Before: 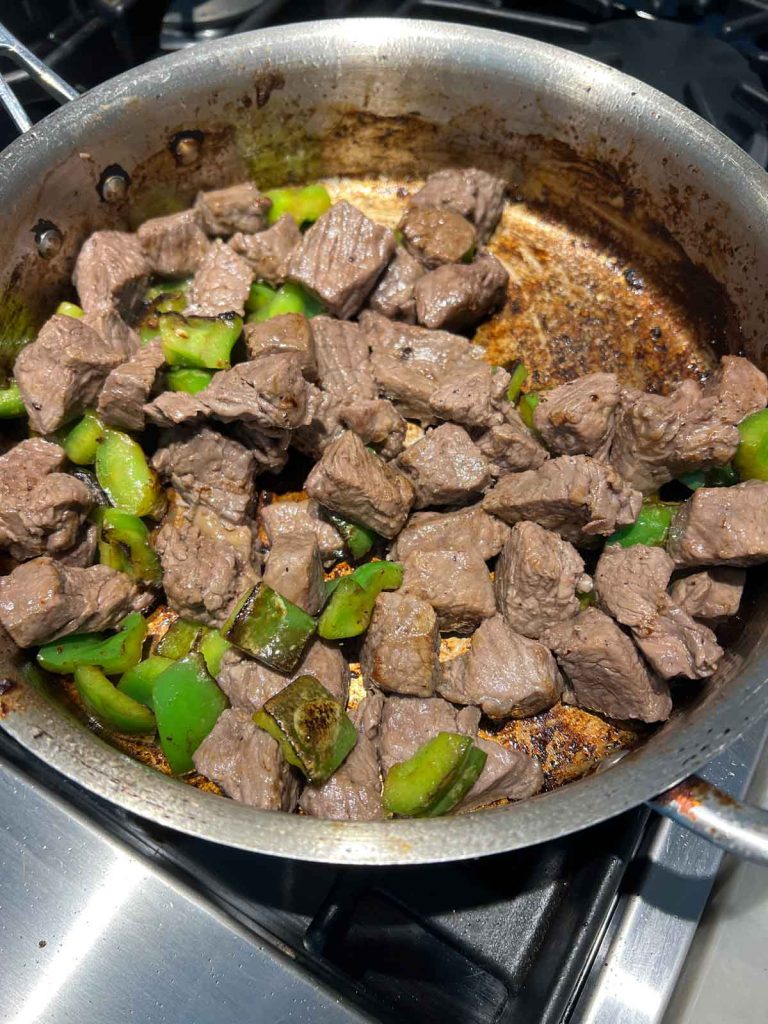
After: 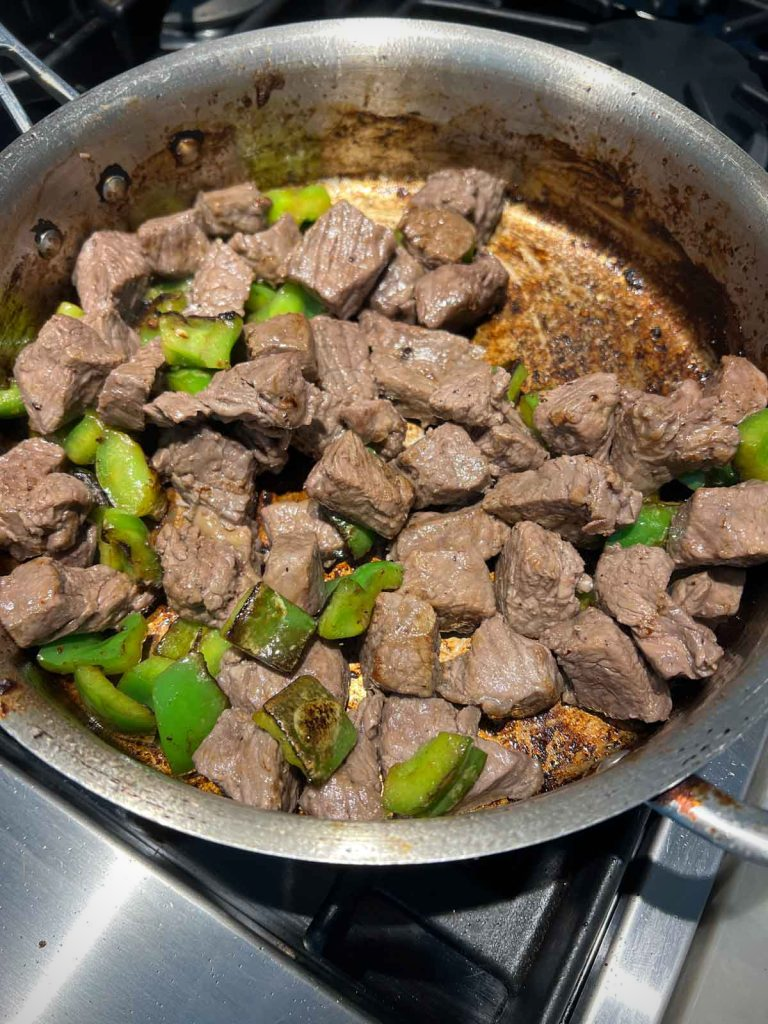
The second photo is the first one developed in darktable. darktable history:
vignetting: saturation 0.049
